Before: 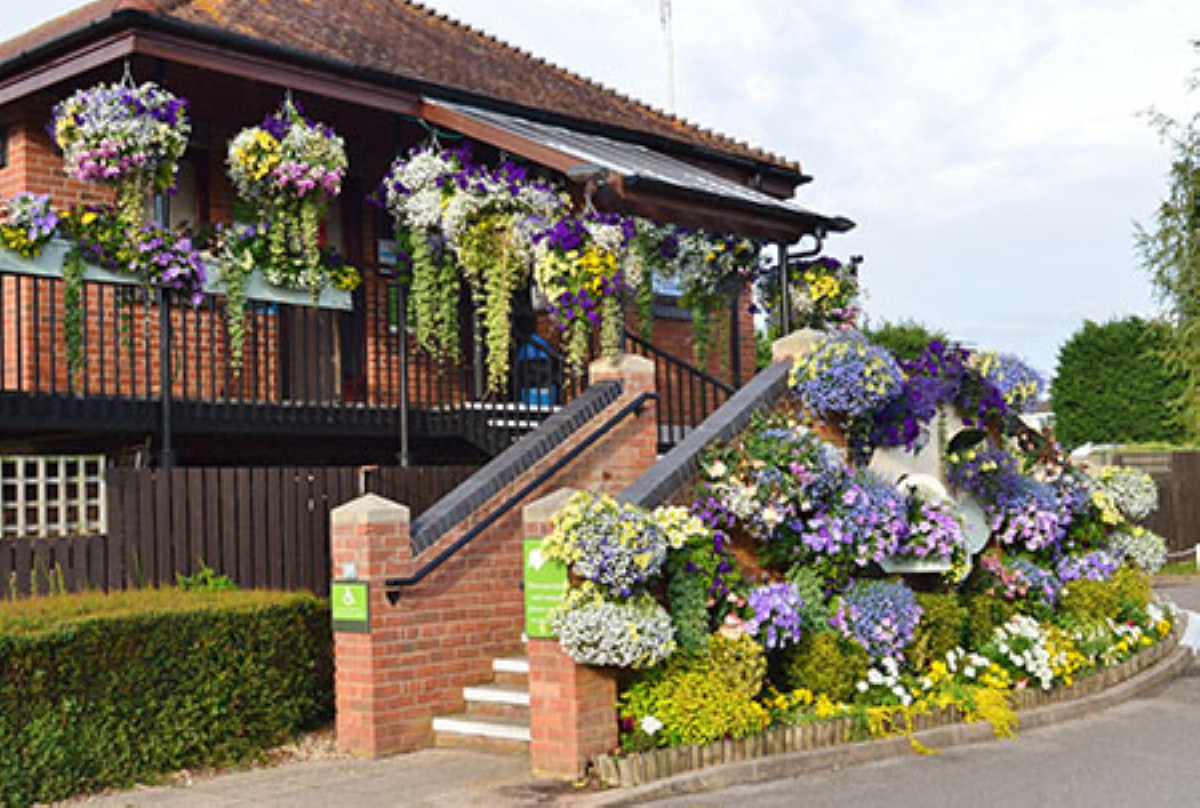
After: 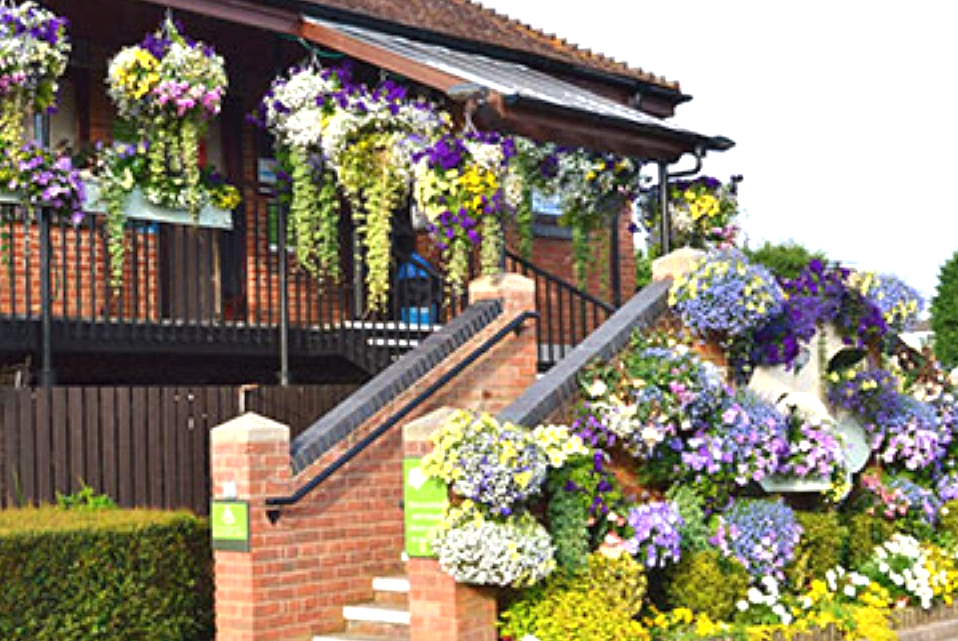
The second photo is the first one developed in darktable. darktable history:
exposure: exposure 0.602 EV, compensate exposure bias true, compensate highlight preservation false
crop and rotate: left 10.058%, top 10.081%, right 10.047%, bottom 10.564%
